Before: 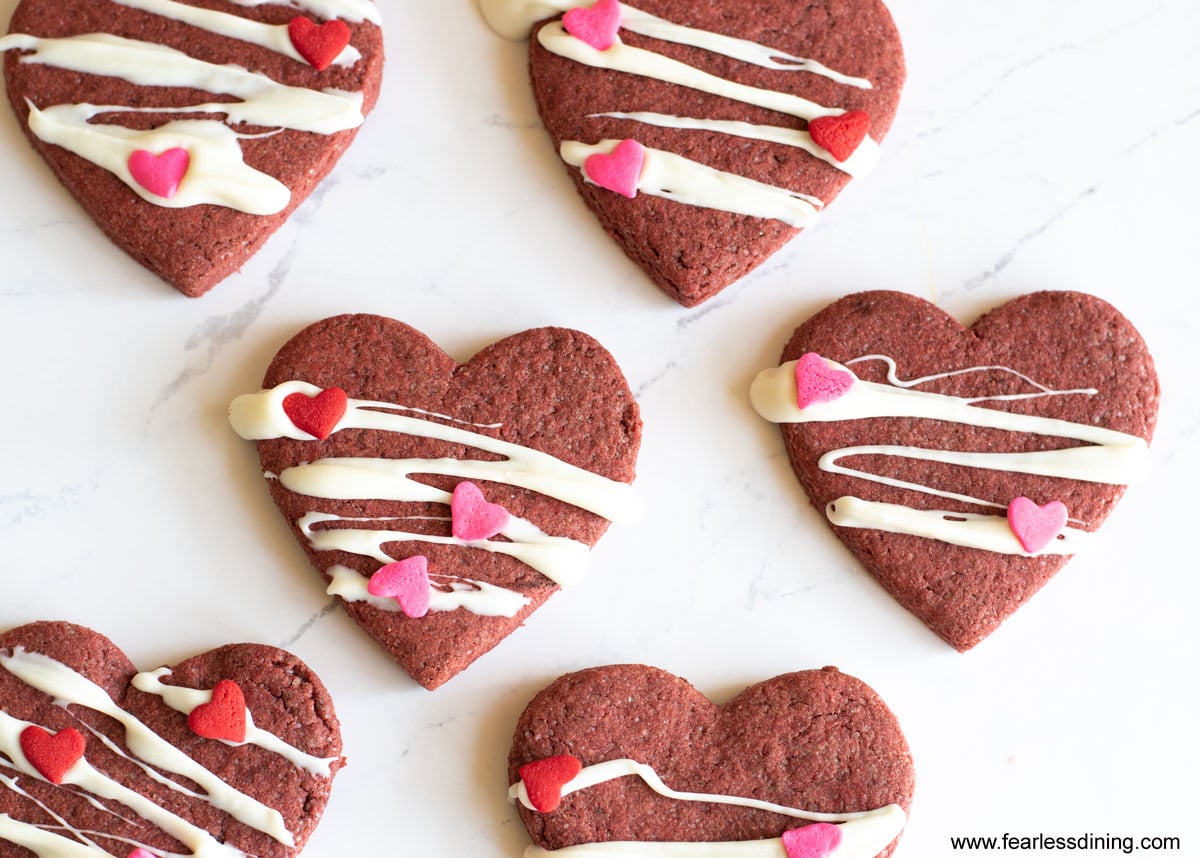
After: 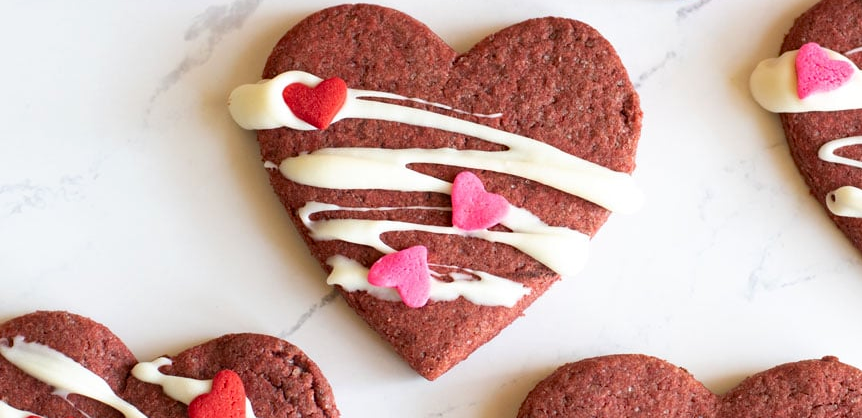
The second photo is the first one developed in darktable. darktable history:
crop: top 36.203%, right 28.133%, bottom 15.066%
haze removal: compatibility mode true, adaptive false
exposure: compensate highlight preservation false
